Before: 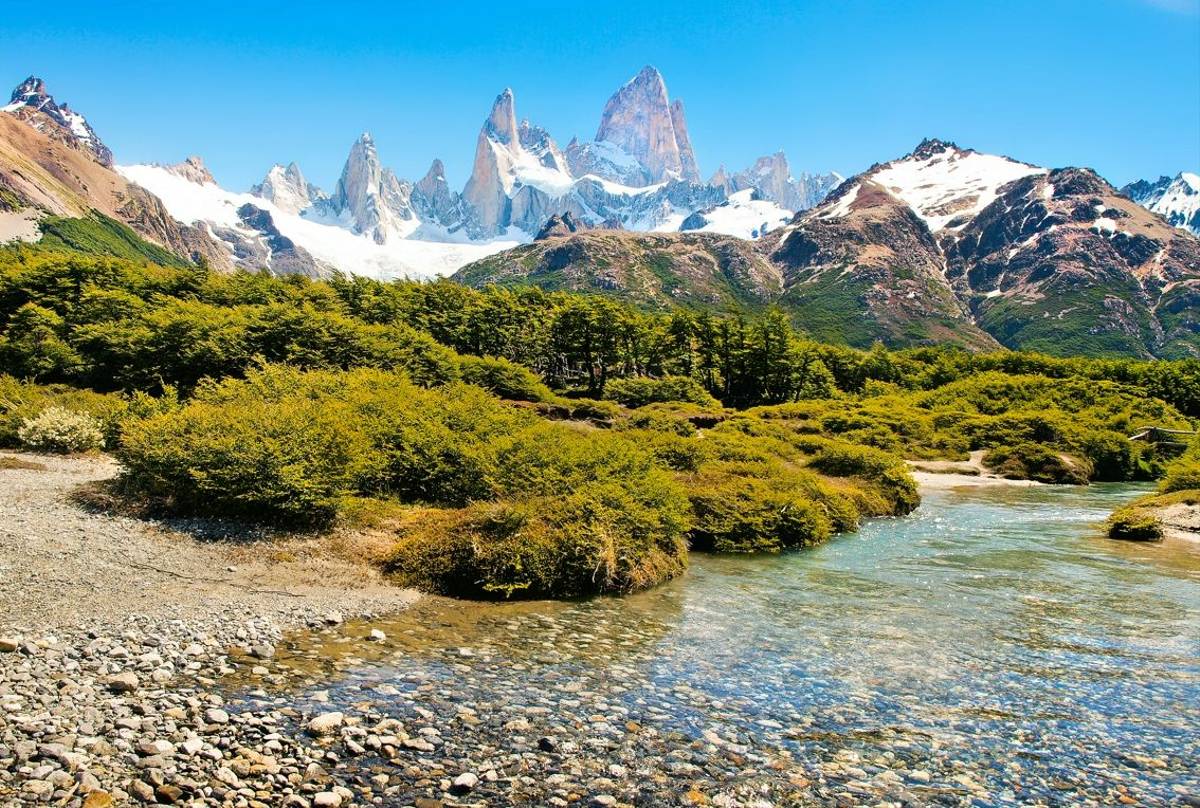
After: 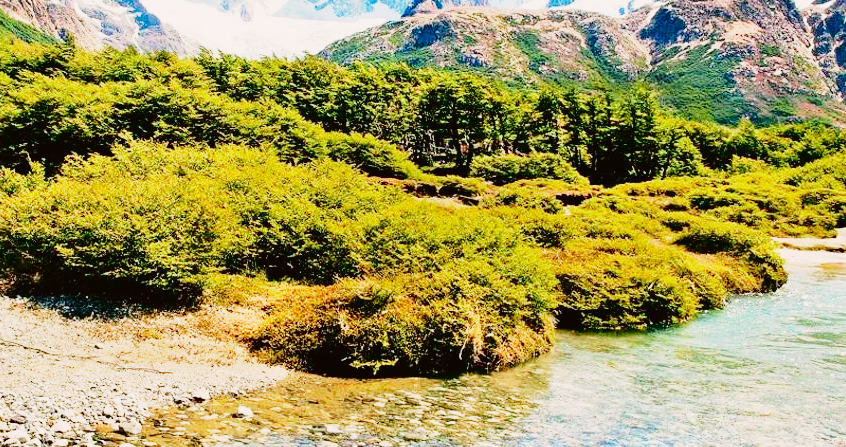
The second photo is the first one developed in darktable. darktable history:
crop: left 11.123%, top 27.61%, right 18.3%, bottom 17.034%
tone curve: curves: ch0 [(0, 0.013) (0.175, 0.11) (0.337, 0.304) (0.498, 0.485) (0.78, 0.742) (0.993, 0.954)]; ch1 [(0, 0) (0.294, 0.184) (0.359, 0.34) (0.362, 0.35) (0.43, 0.41) (0.469, 0.463) (0.495, 0.502) (0.54, 0.563) (0.612, 0.641) (1, 1)]; ch2 [(0, 0) (0.44, 0.437) (0.495, 0.502) (0.524, 0.534) (0.557, 0.56) (0.634, 0.654) (0.728, 0.722) (1, 1)], color space Lab, independent channels, preserve colors none
base curve: curves: ch0 [(0, 0) (0, 0.001) (0.001, 0.001) (0.004, 0.002) (0.007, 0.004) (0.015, 0.013) (0.033, 0.045) (0.052, 0.096) (0.075, 0.17) (0.099, 0.241) (0.163, 0.42) (0.219, 0.55) (0.259, 0.616) (0.327, 0.722) (0.365, 0.765) (0.522, 0.873) (0.547, 0.881) (0.689, 0.919) (0.826, 0.952) (1, 1)], preserve colors none
